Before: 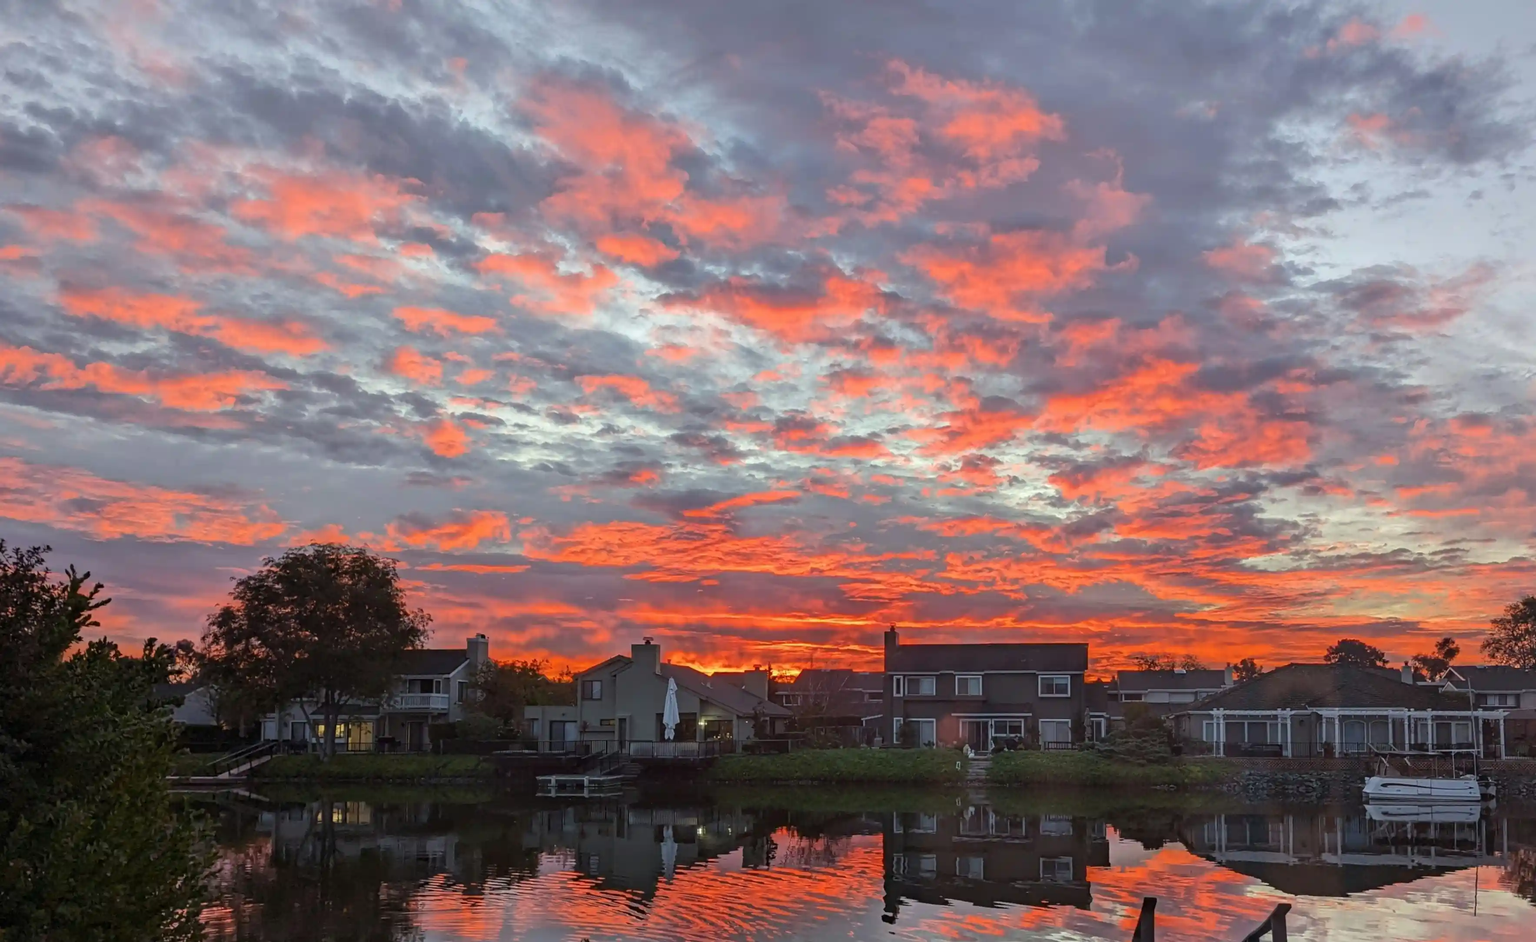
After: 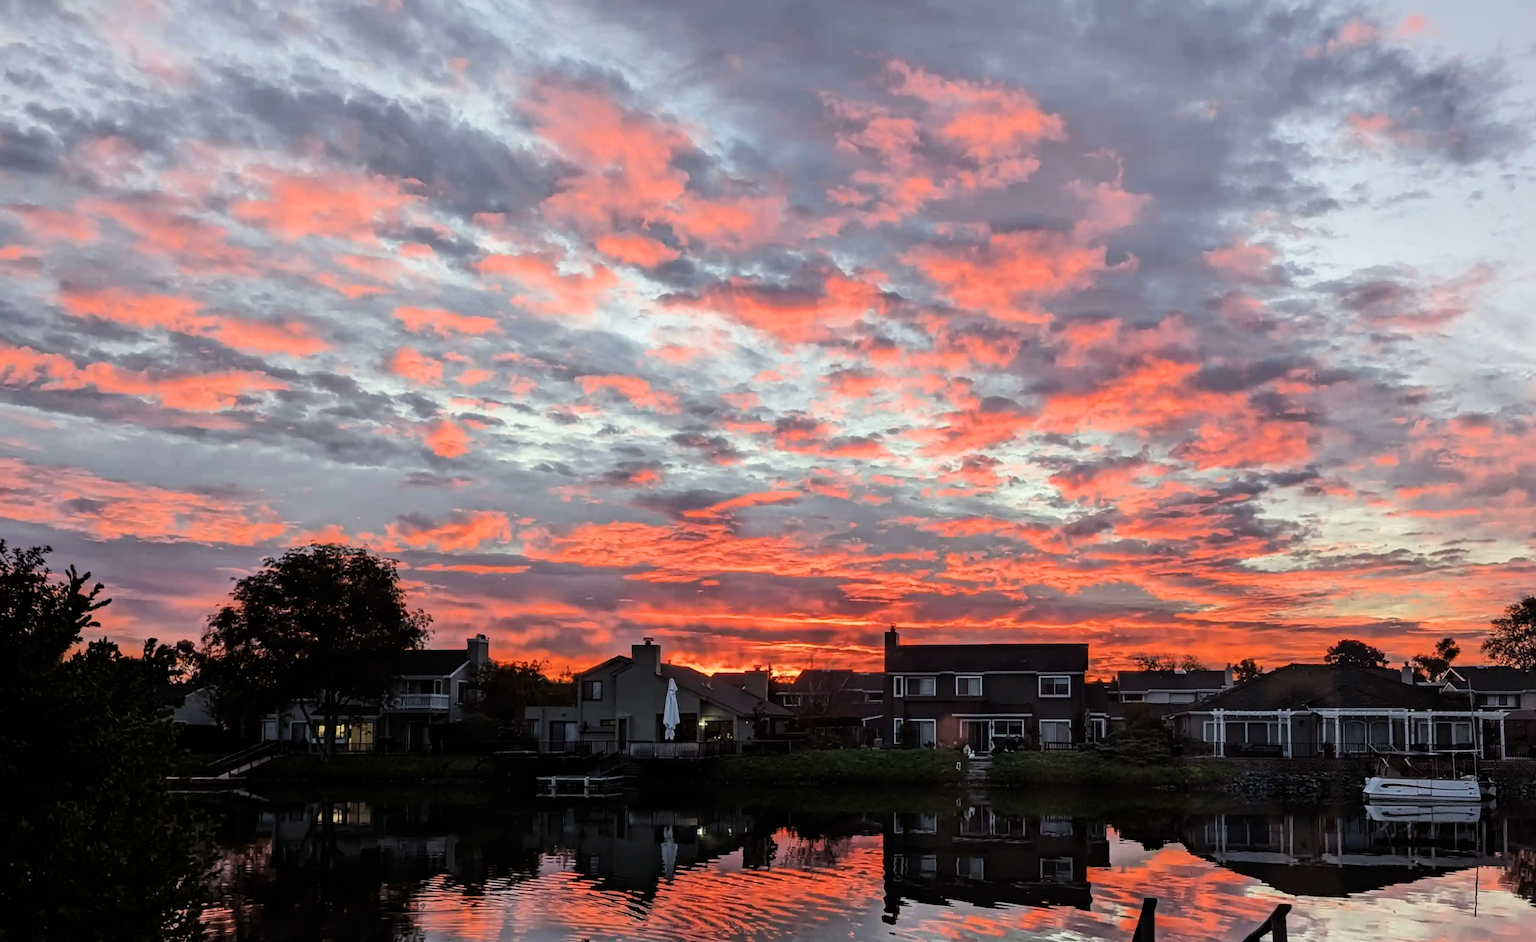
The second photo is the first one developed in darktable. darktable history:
filmic rgb: black relative exposure -5.38 EV, white relative exposure 2.88 EV, dynamic range scaling -38.1%, hardness 4.01, contrast 1.599, highlights saturation mix -0.494%, contrast in shadows safe
